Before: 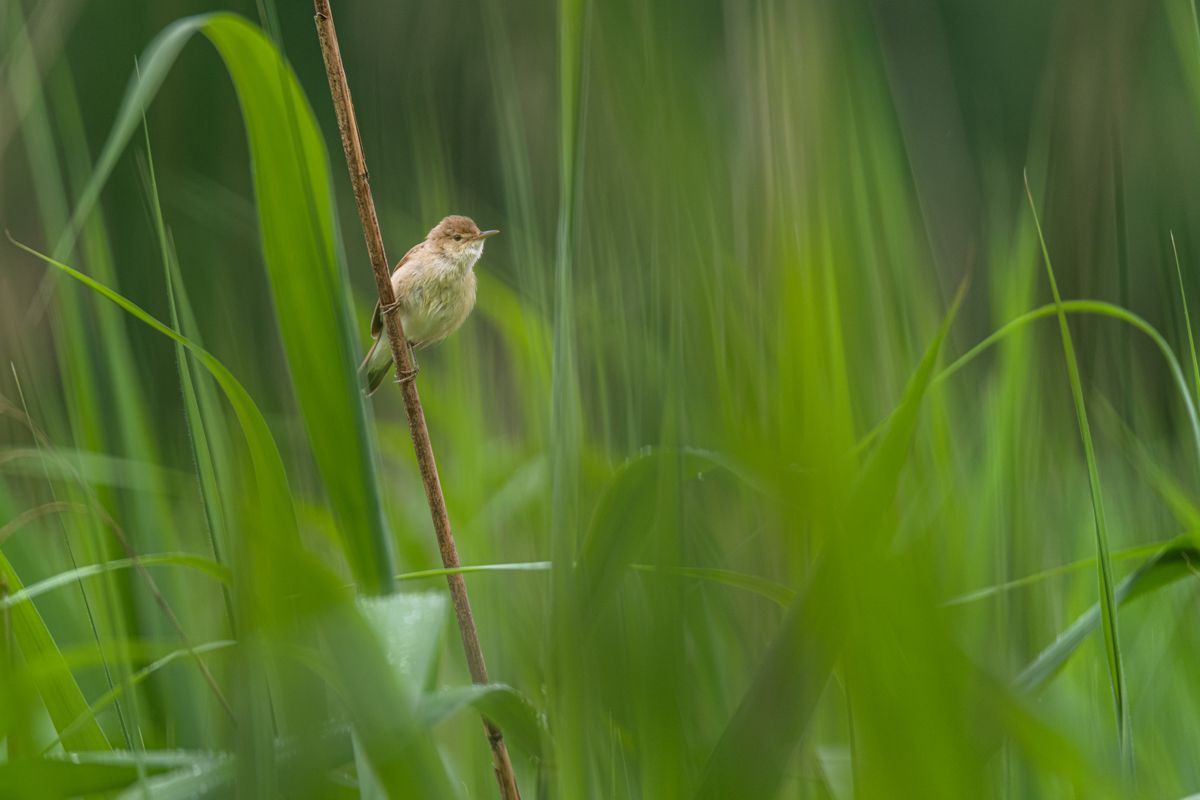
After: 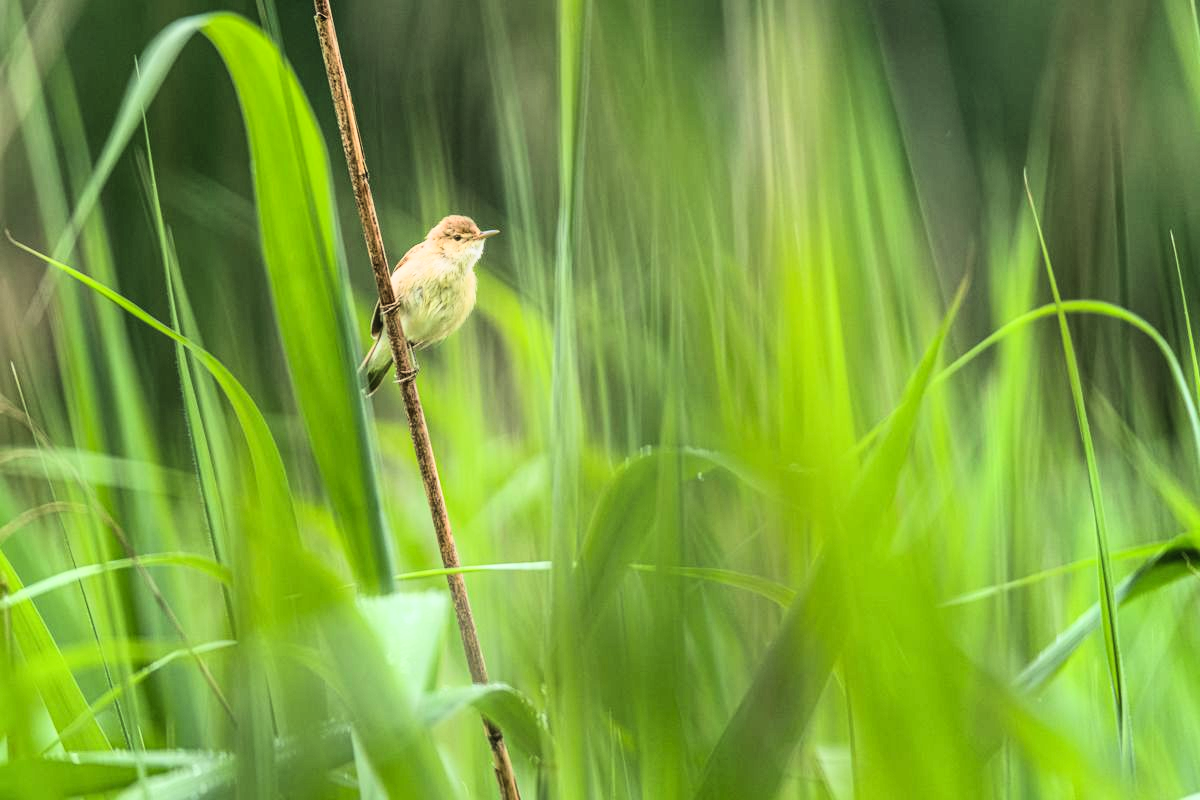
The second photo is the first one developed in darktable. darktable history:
local contrast: detail 110%
rgb curve: curves: ch0 [(0, 0) (0.21, 0.15) (0.24, 0.21) (0.5, 0.75) (0.75, 0.96) (0.89, 0.99) (1, 1)]; ch1 [(0, 0.02) (0.21, 0.13) (0.25, 0.2) (0.5, 0.67) (0.75, 0.9) (0.89, 0.97) (1, 1)]; ch2 [(0, 0.02) (0.21, 0.13) (0.25, 0.2) (0.5, 0.67) (0.75, 0.9) (0.89, 0.97) (1, 1)], compensate middle gray true
